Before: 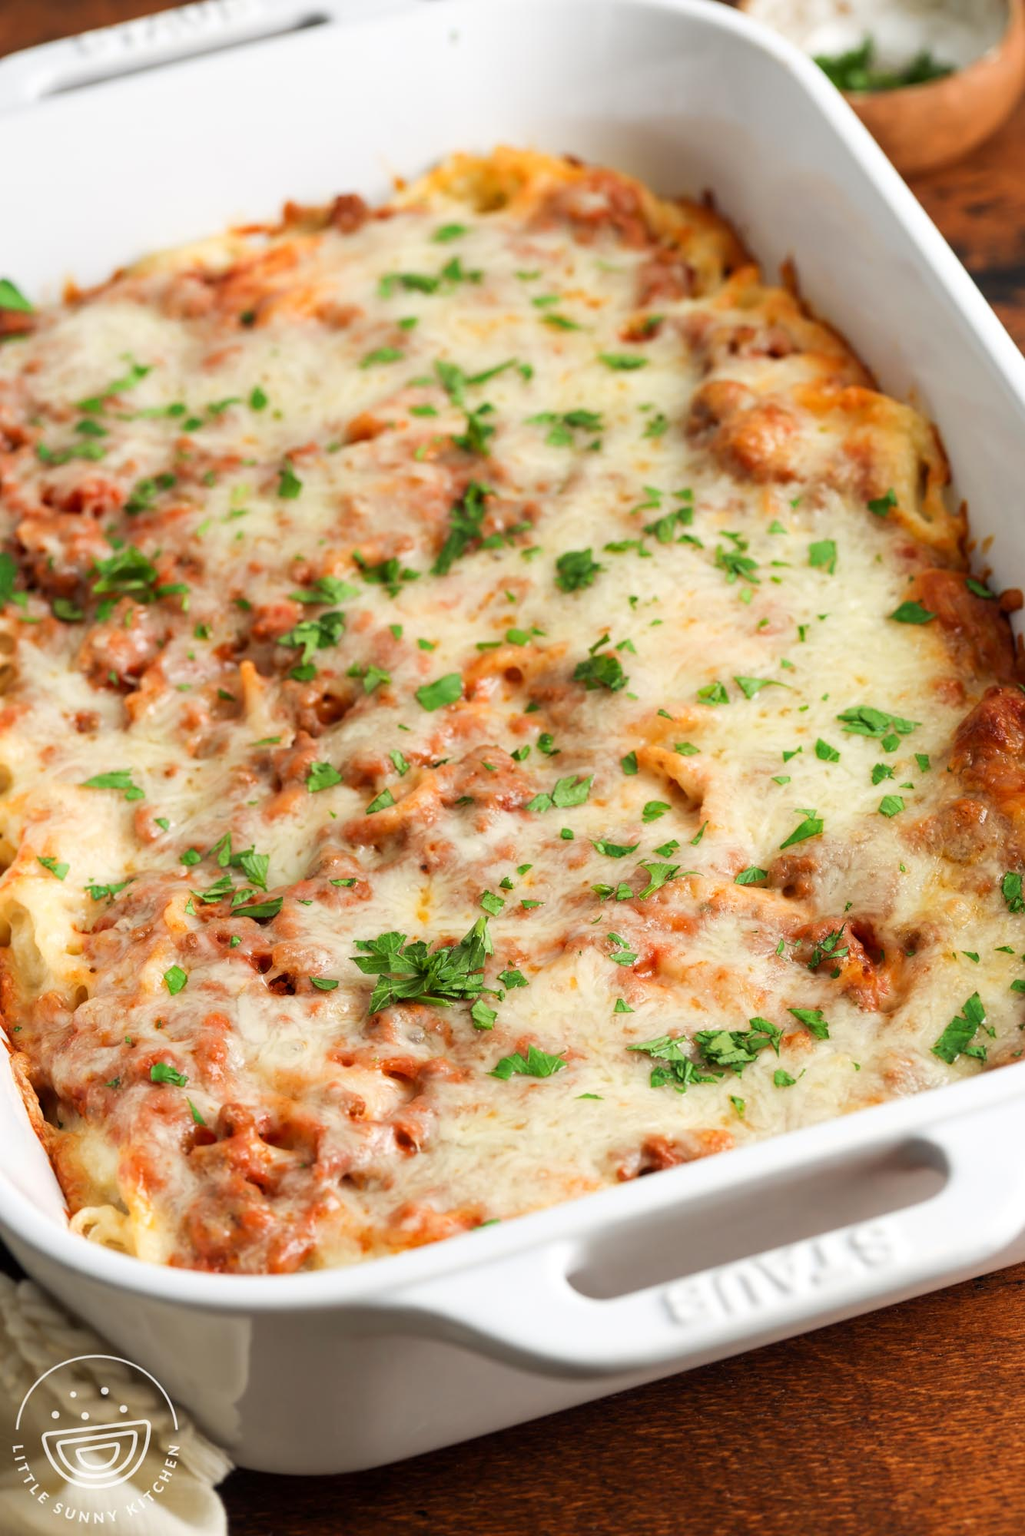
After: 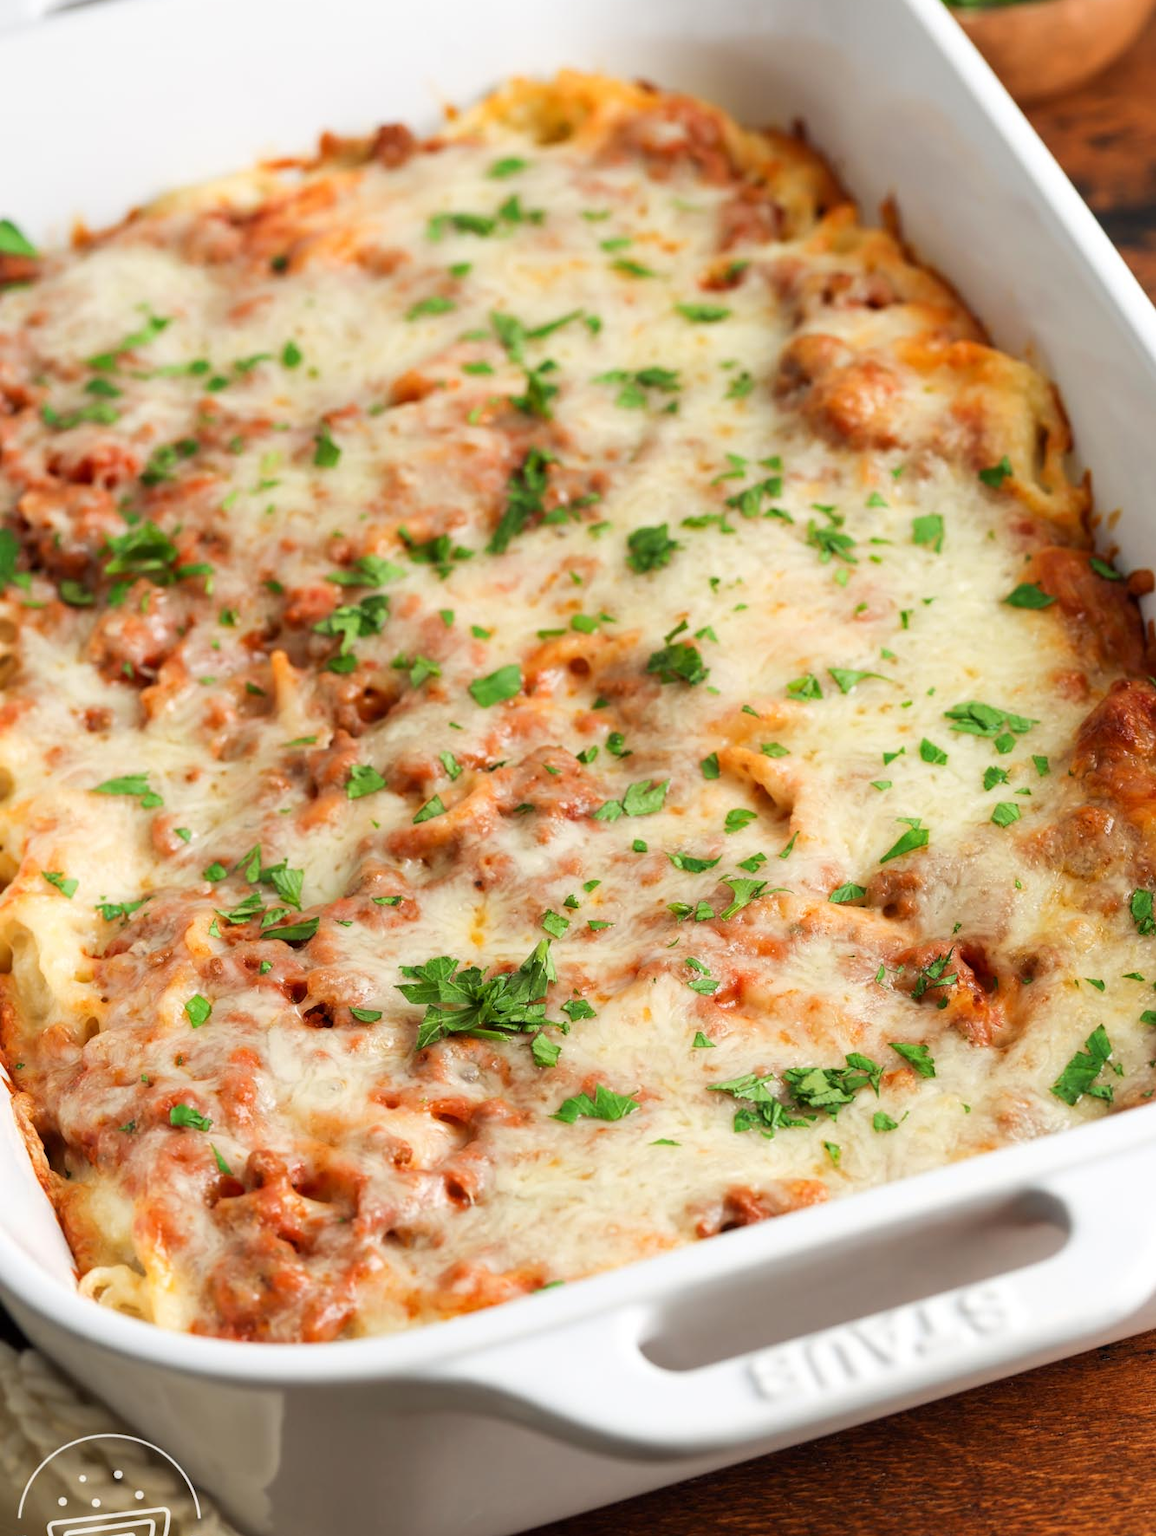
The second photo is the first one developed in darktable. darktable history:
crop and rotate: top 5.508%, bottom 5.883%
